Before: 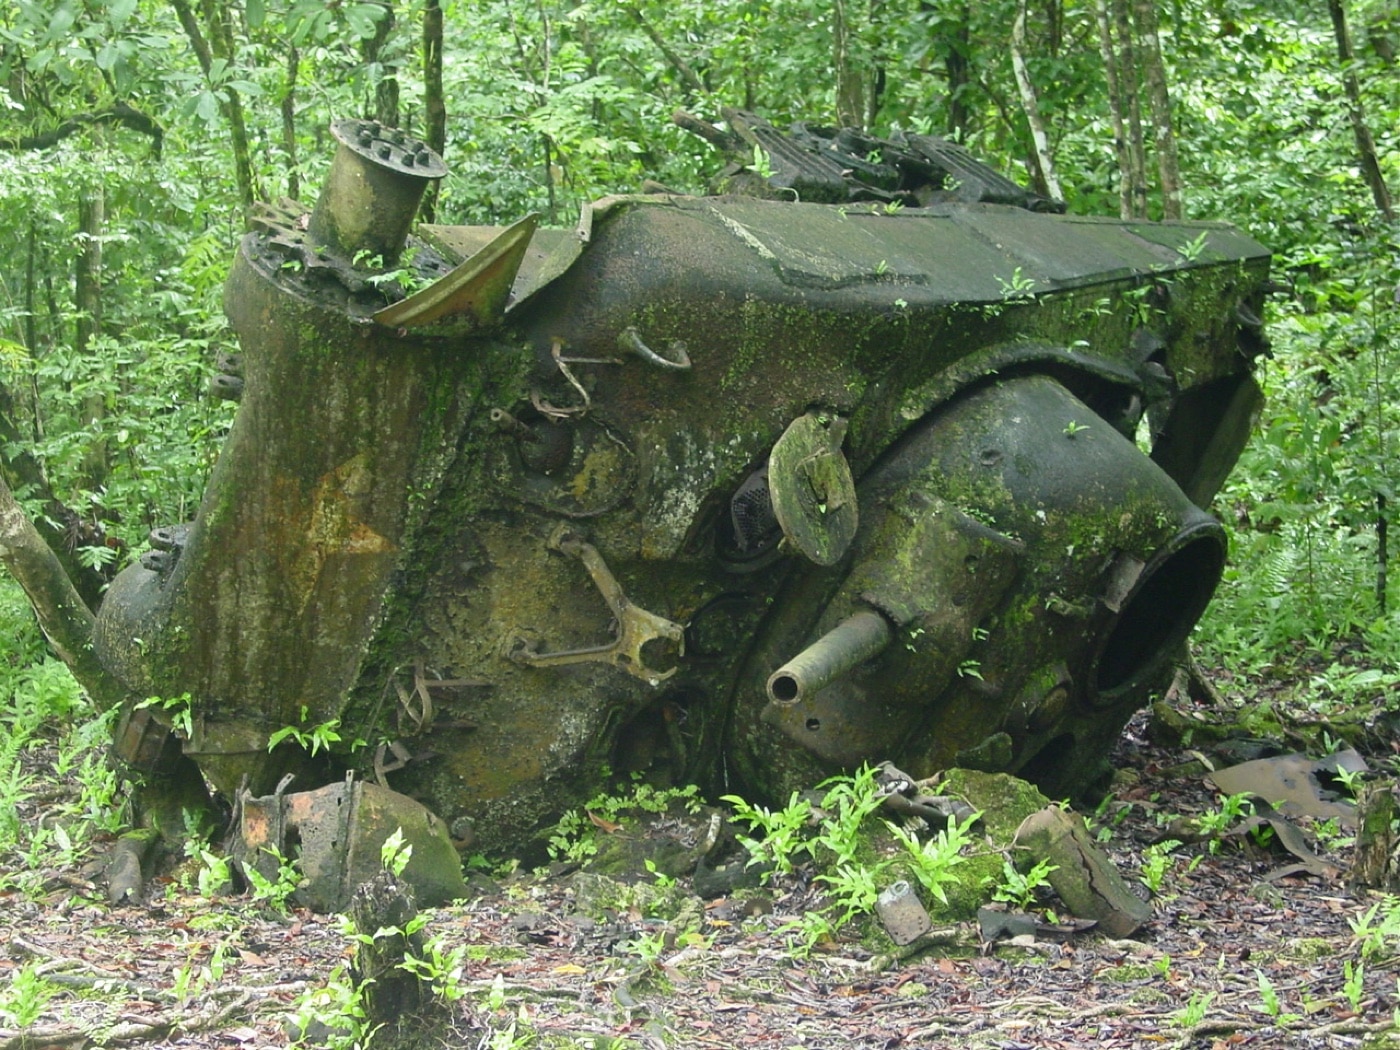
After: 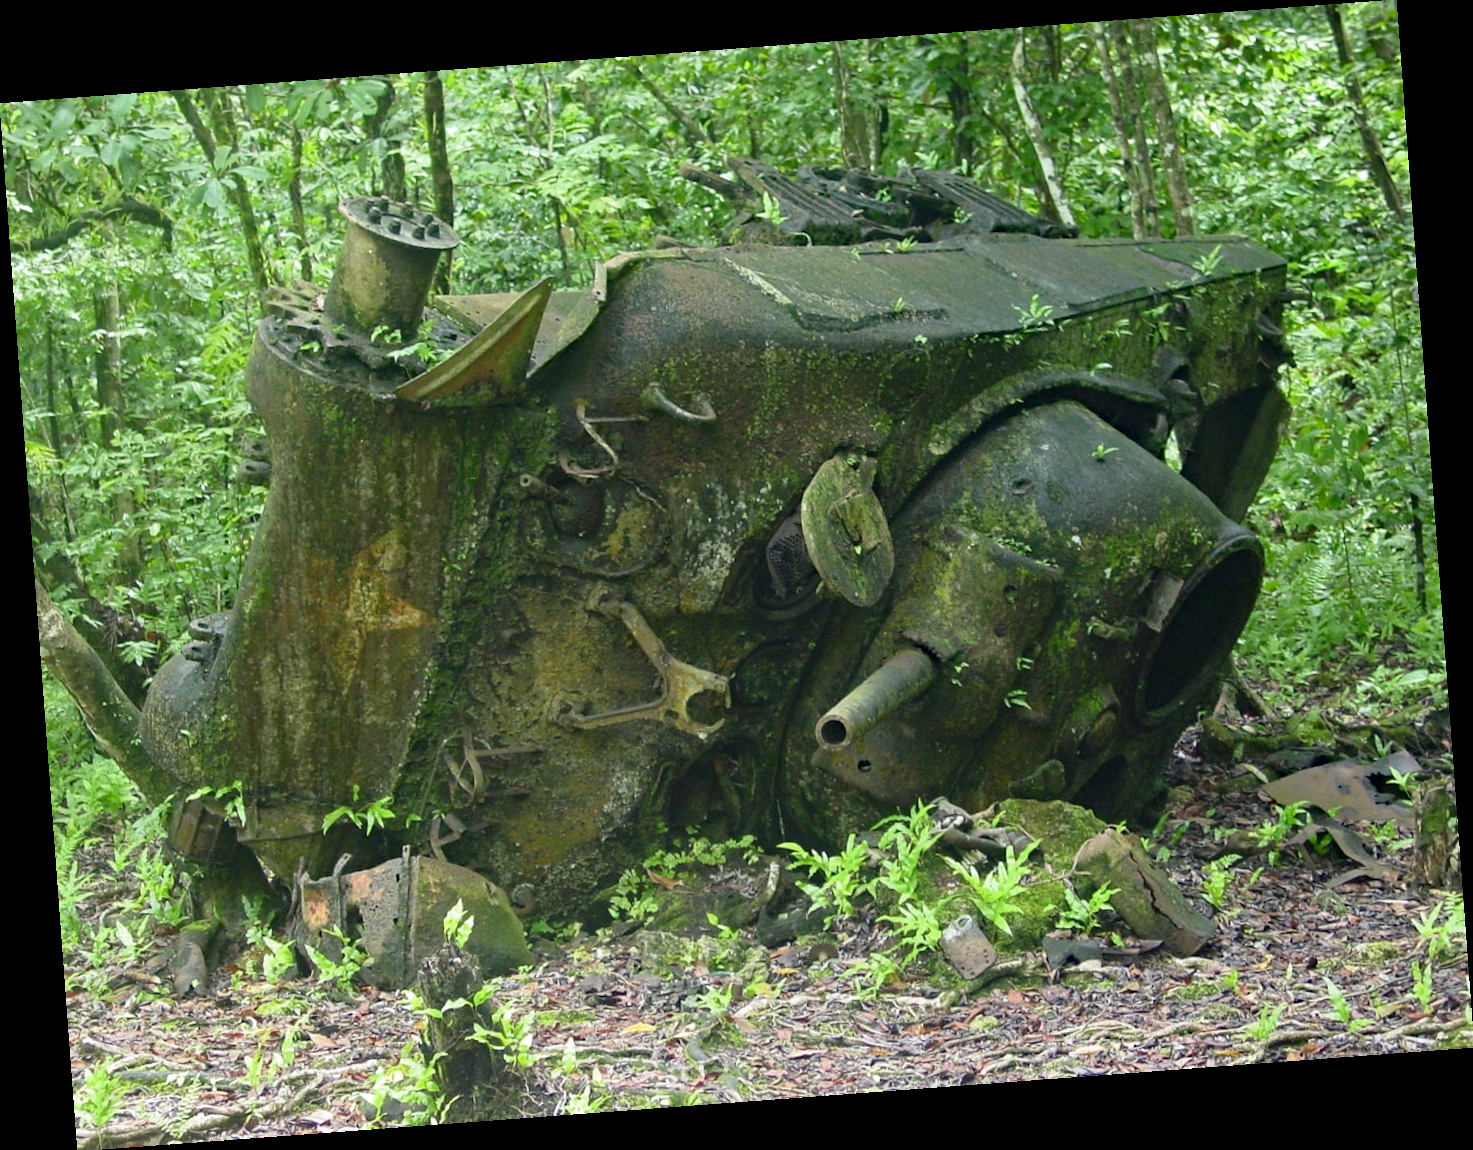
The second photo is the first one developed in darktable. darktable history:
haze removal: strength 0.29, distance 0.25, compatibility mode true, adaptive false
rotate and perspective: rotation -4.25°, automatic cropping off
